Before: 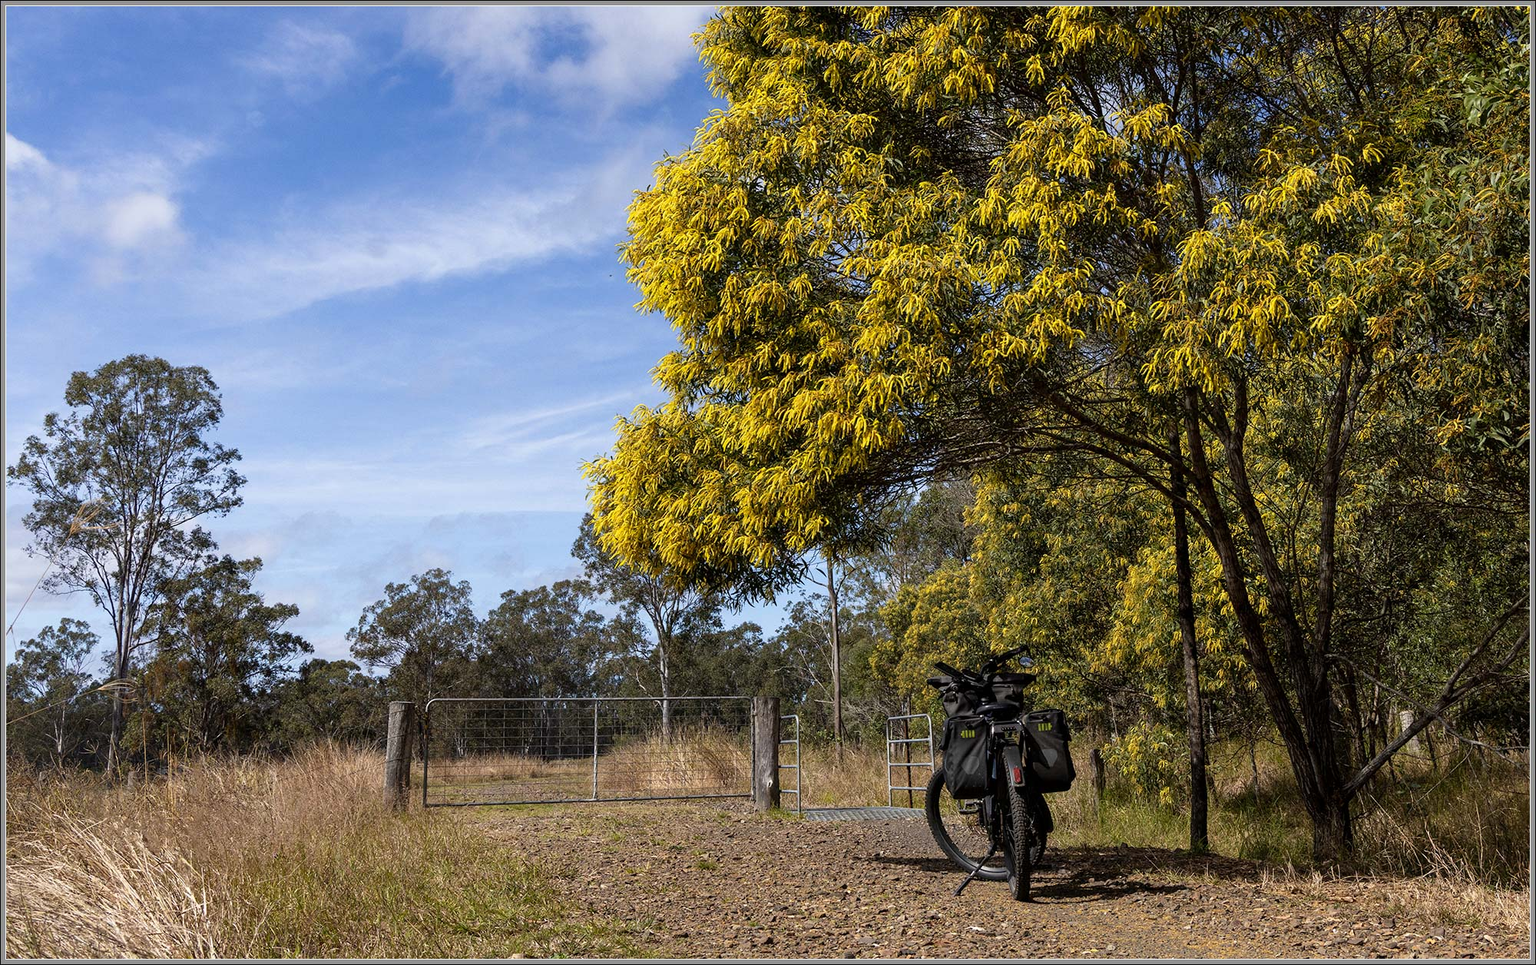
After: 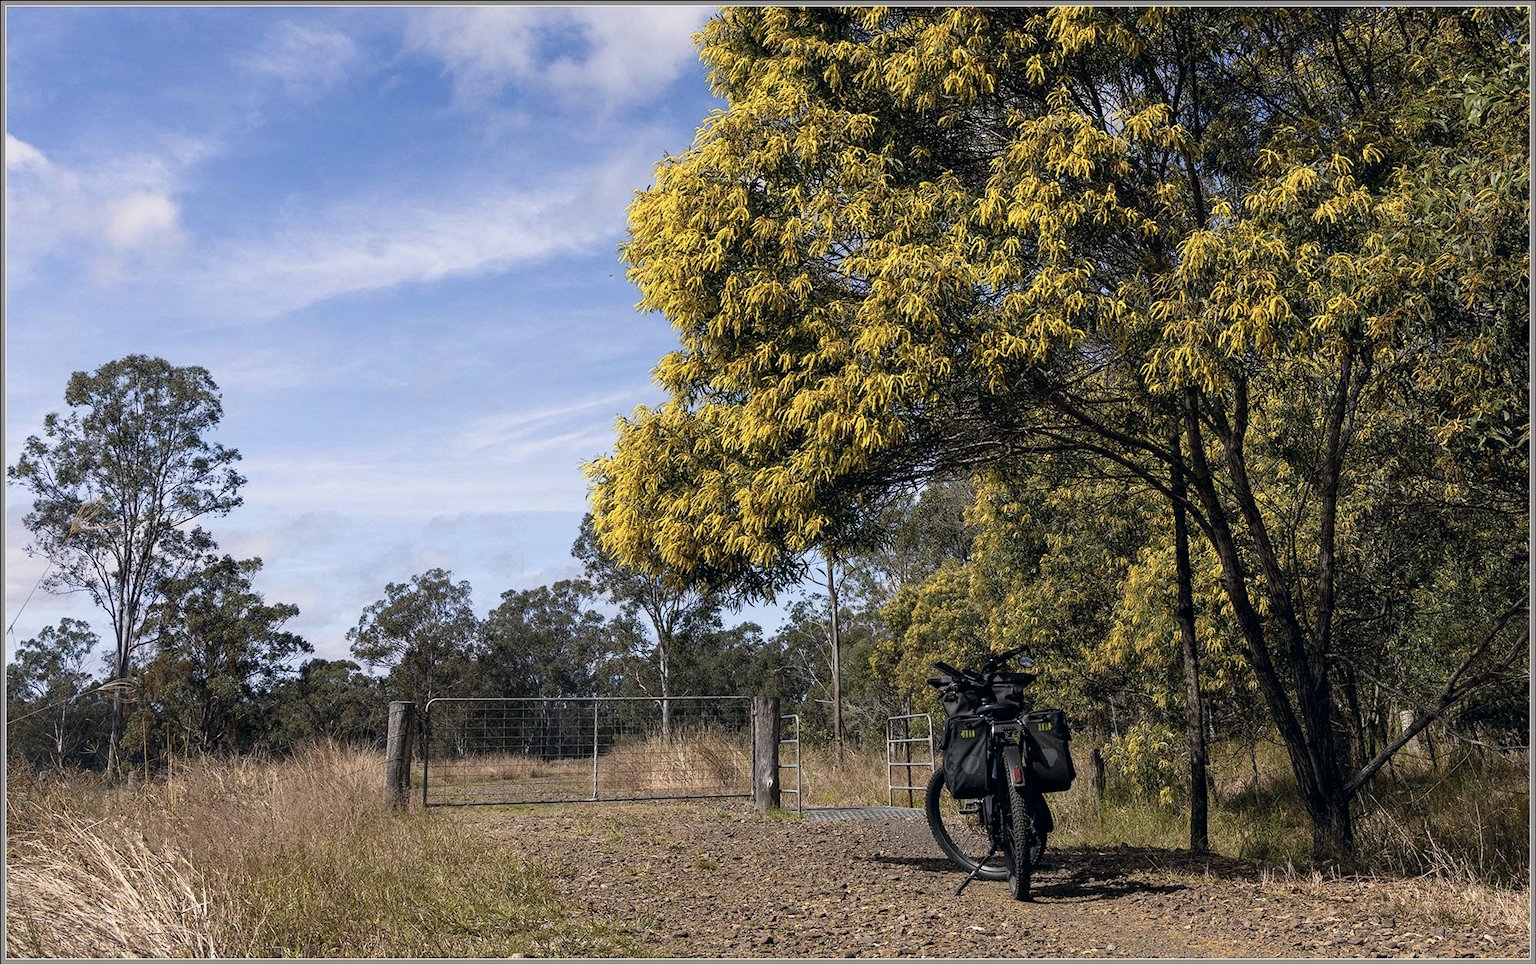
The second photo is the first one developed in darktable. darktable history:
color correction: highlights a* 2.8, highlights b* 5, shadows a* -2.77, shadows b* -4.85, saturation 0.778
color zones: curves: ch0 [(0.068, 0.464) (0.25, 0.5) (0.48, 0.508) (0.75, 0.536) (0.886, 0.476) (0.967, 0.456)]; ch1 [(0.066, 0.456) (0.25, 0.5) (0.616, 0.508) (0.746, 0.56) (0.934, 0.444)]
